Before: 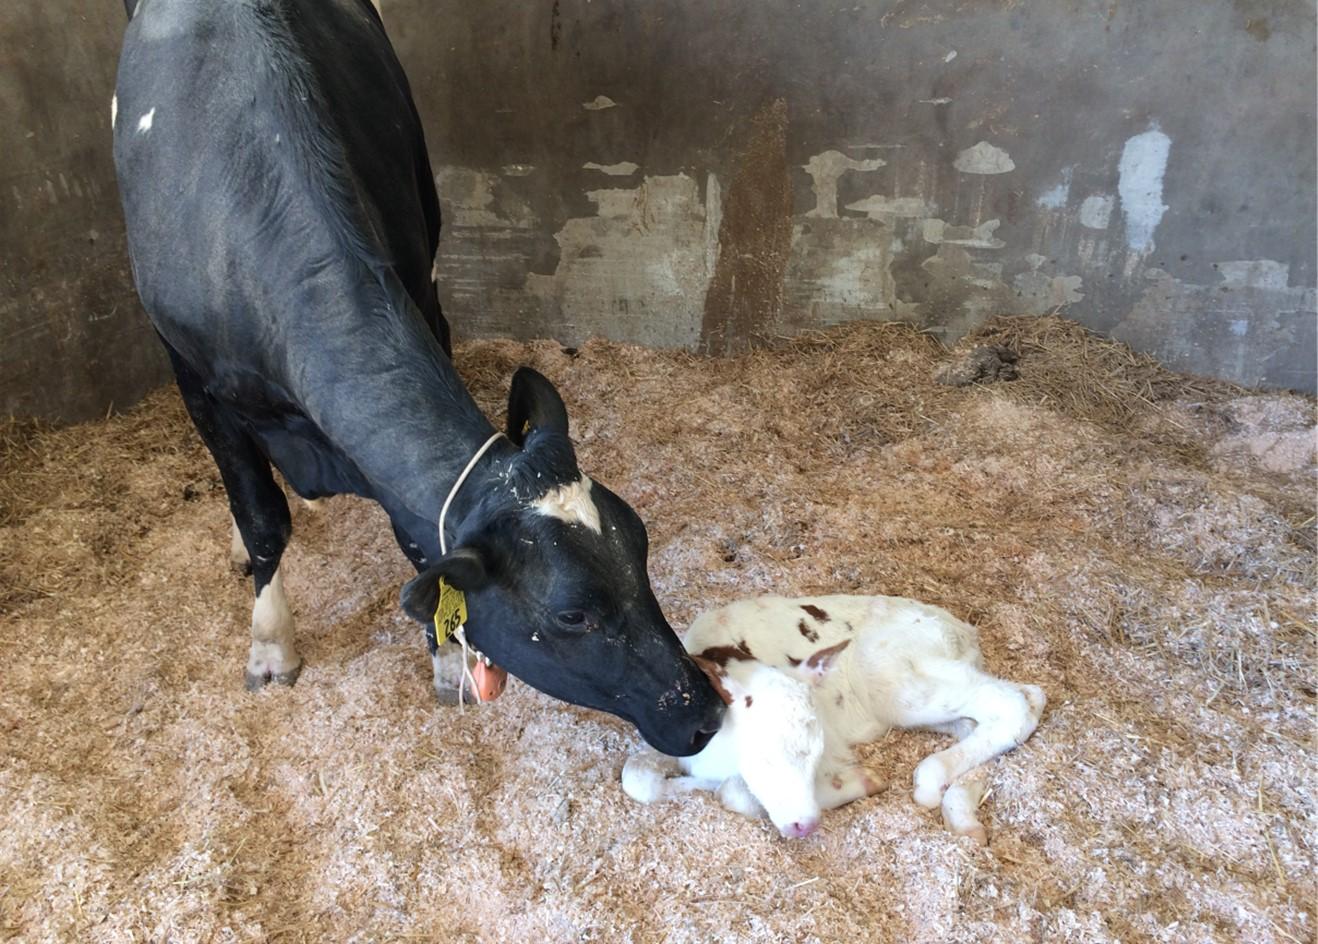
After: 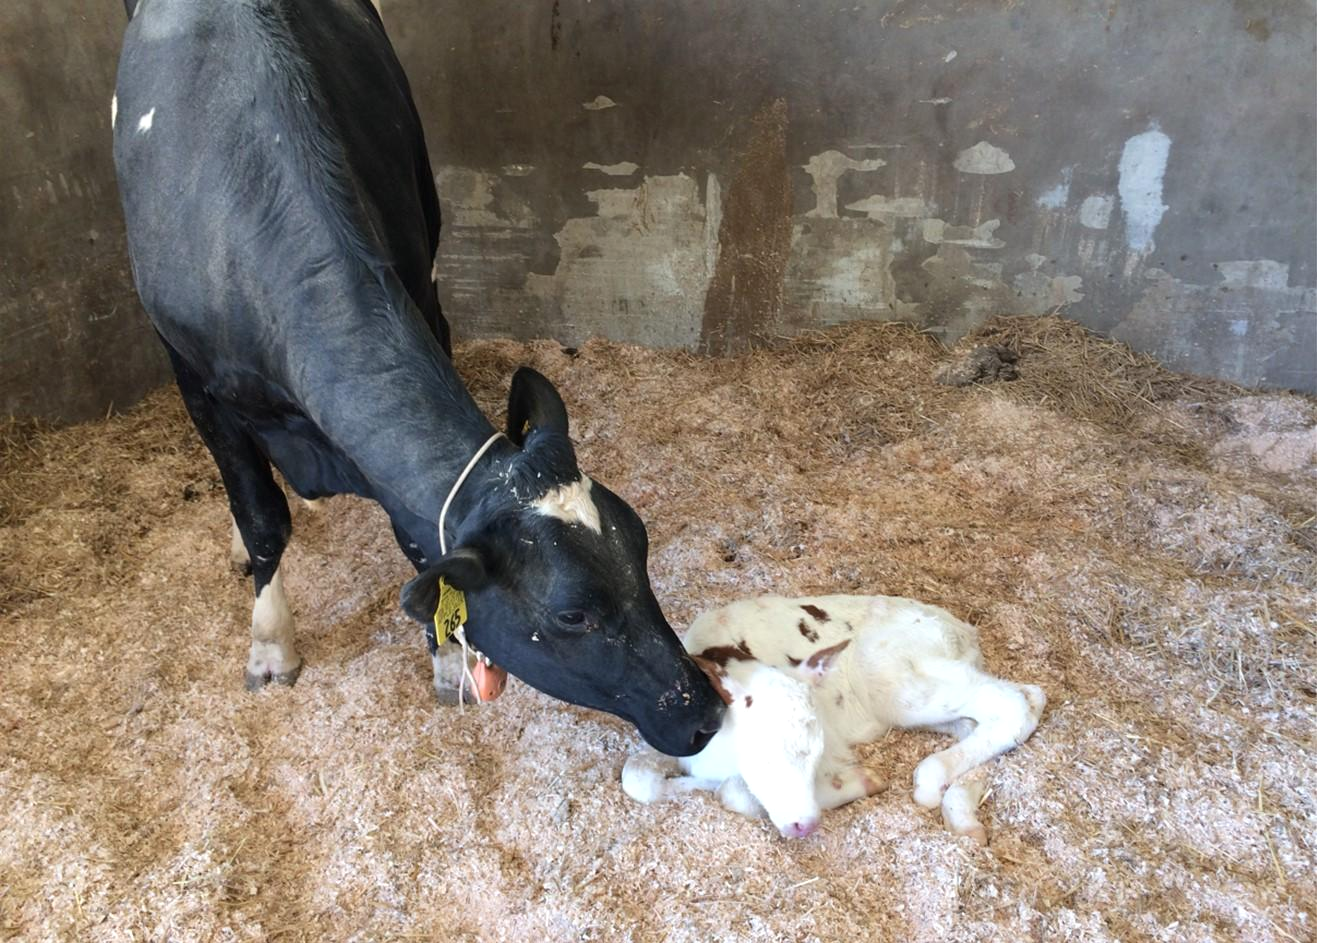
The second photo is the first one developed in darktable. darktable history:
exposure: exposure 0.081 EV, compensate highlight preservation false
